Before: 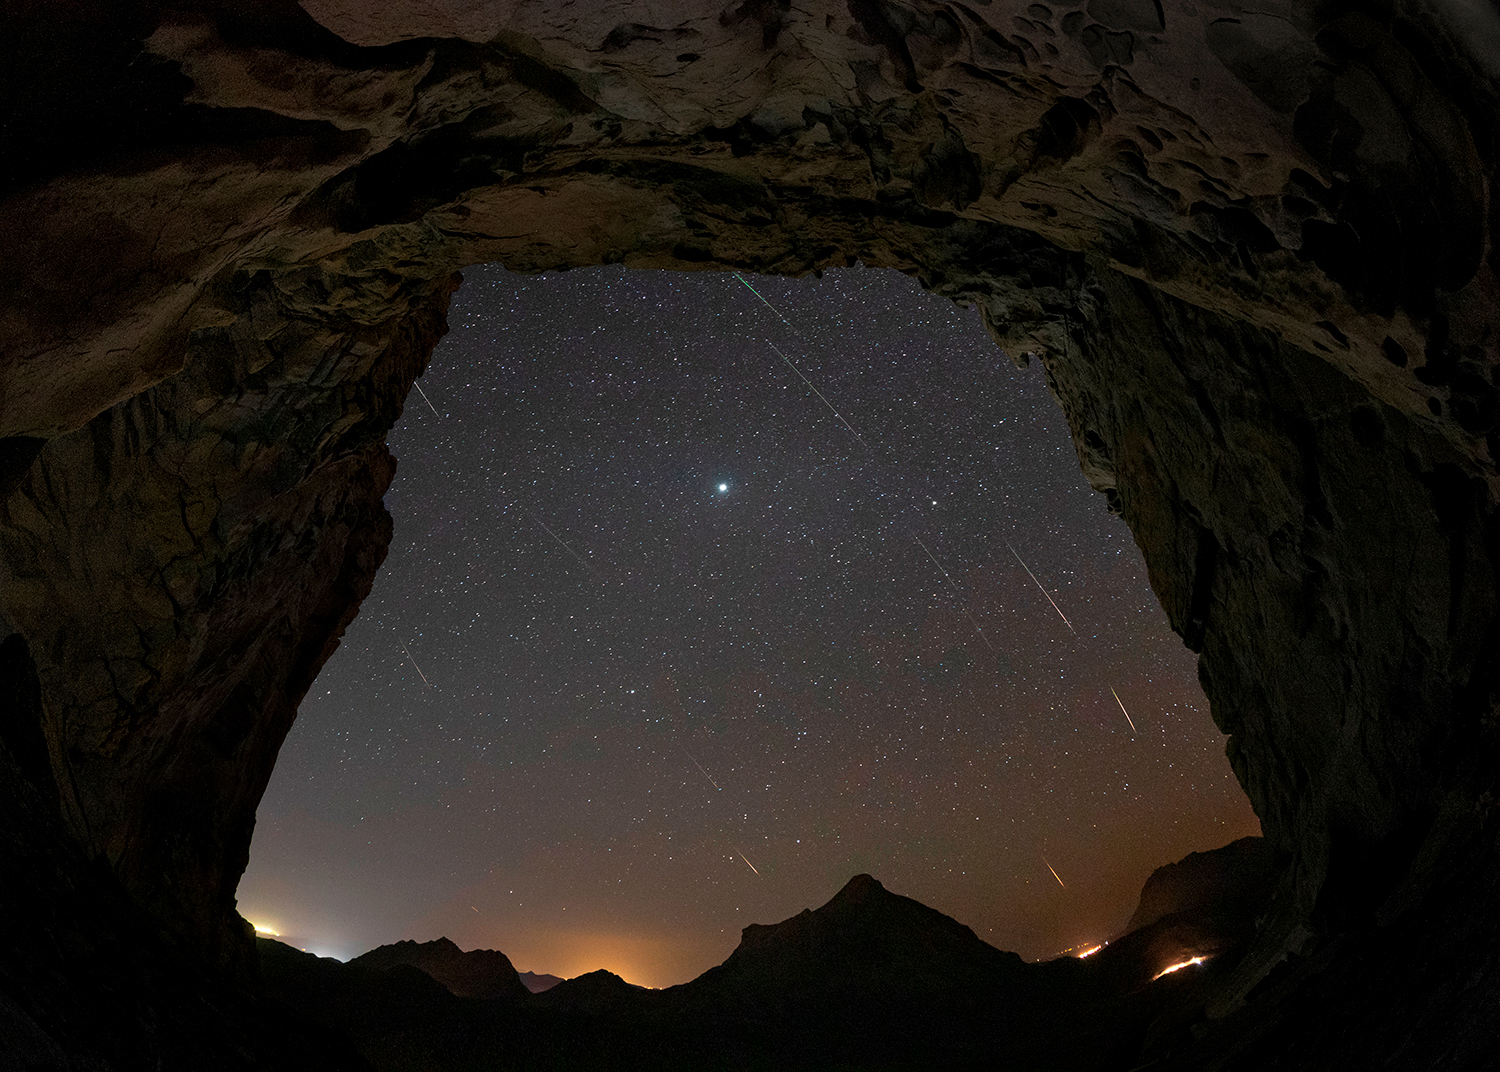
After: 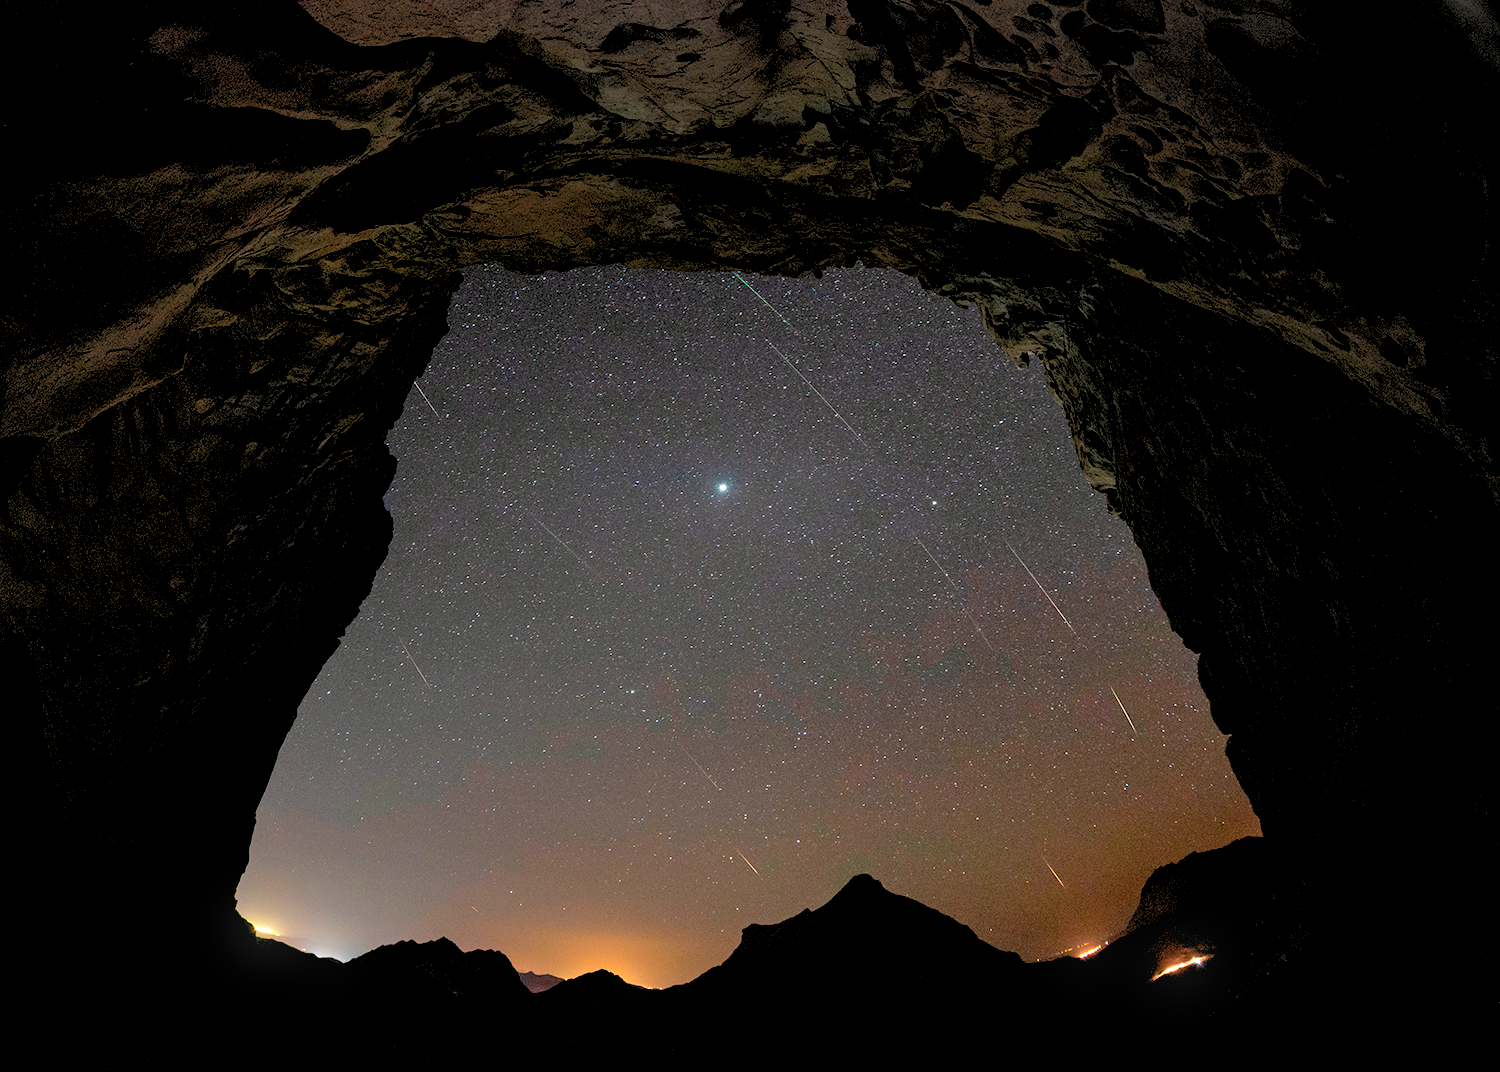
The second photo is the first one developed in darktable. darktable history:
color correction: highlights b* 3
bloom: size 5%, threshold 95%, strength 15%
levels: levels [0.093, 0.434, 0.988]
